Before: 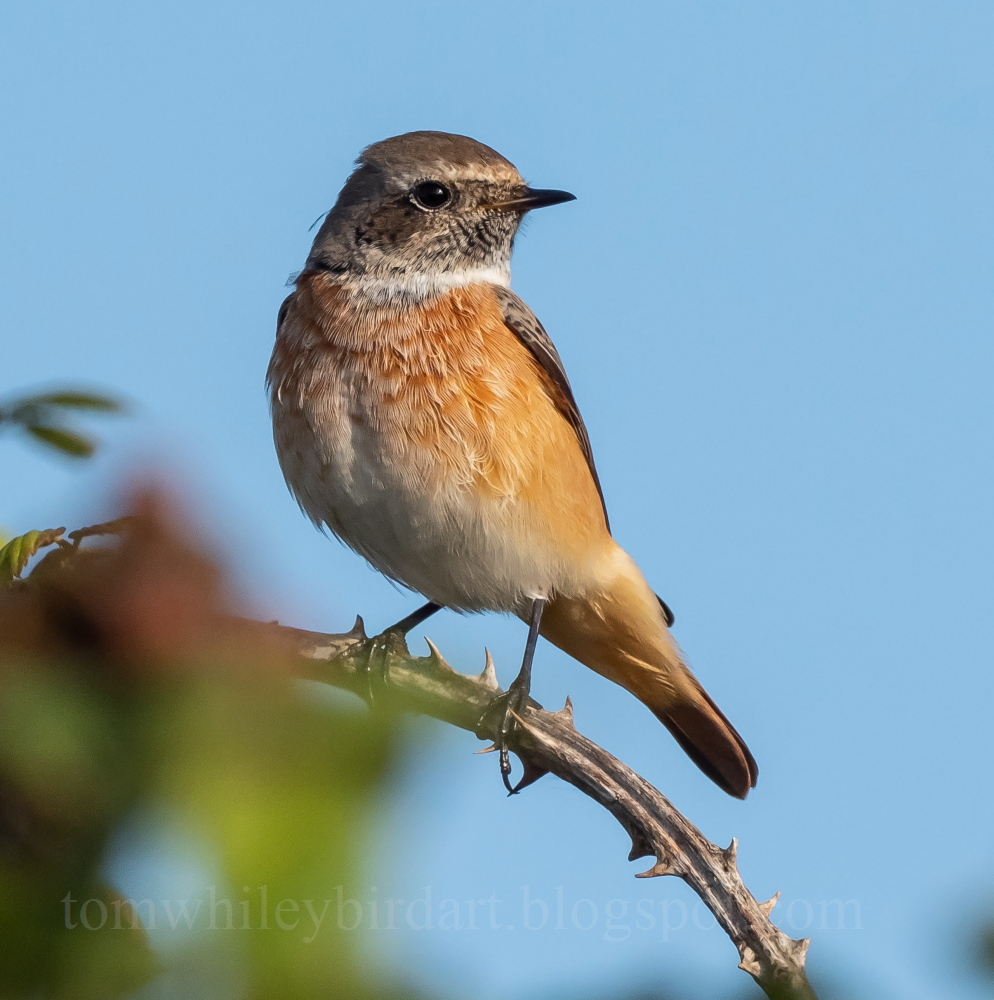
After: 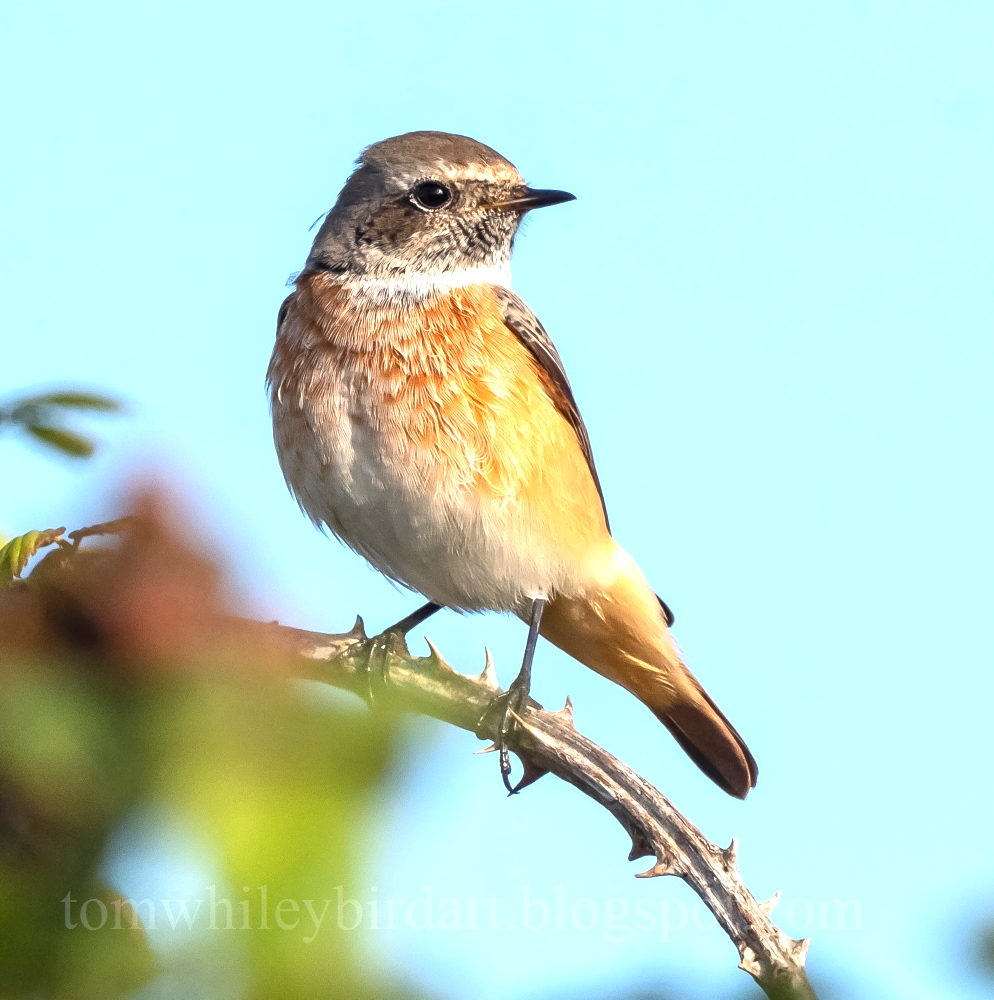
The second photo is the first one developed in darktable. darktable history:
exposure: black level correction 0, exposure 1.127 EV, compensate exposure bias true, compensate highlight preservation false
